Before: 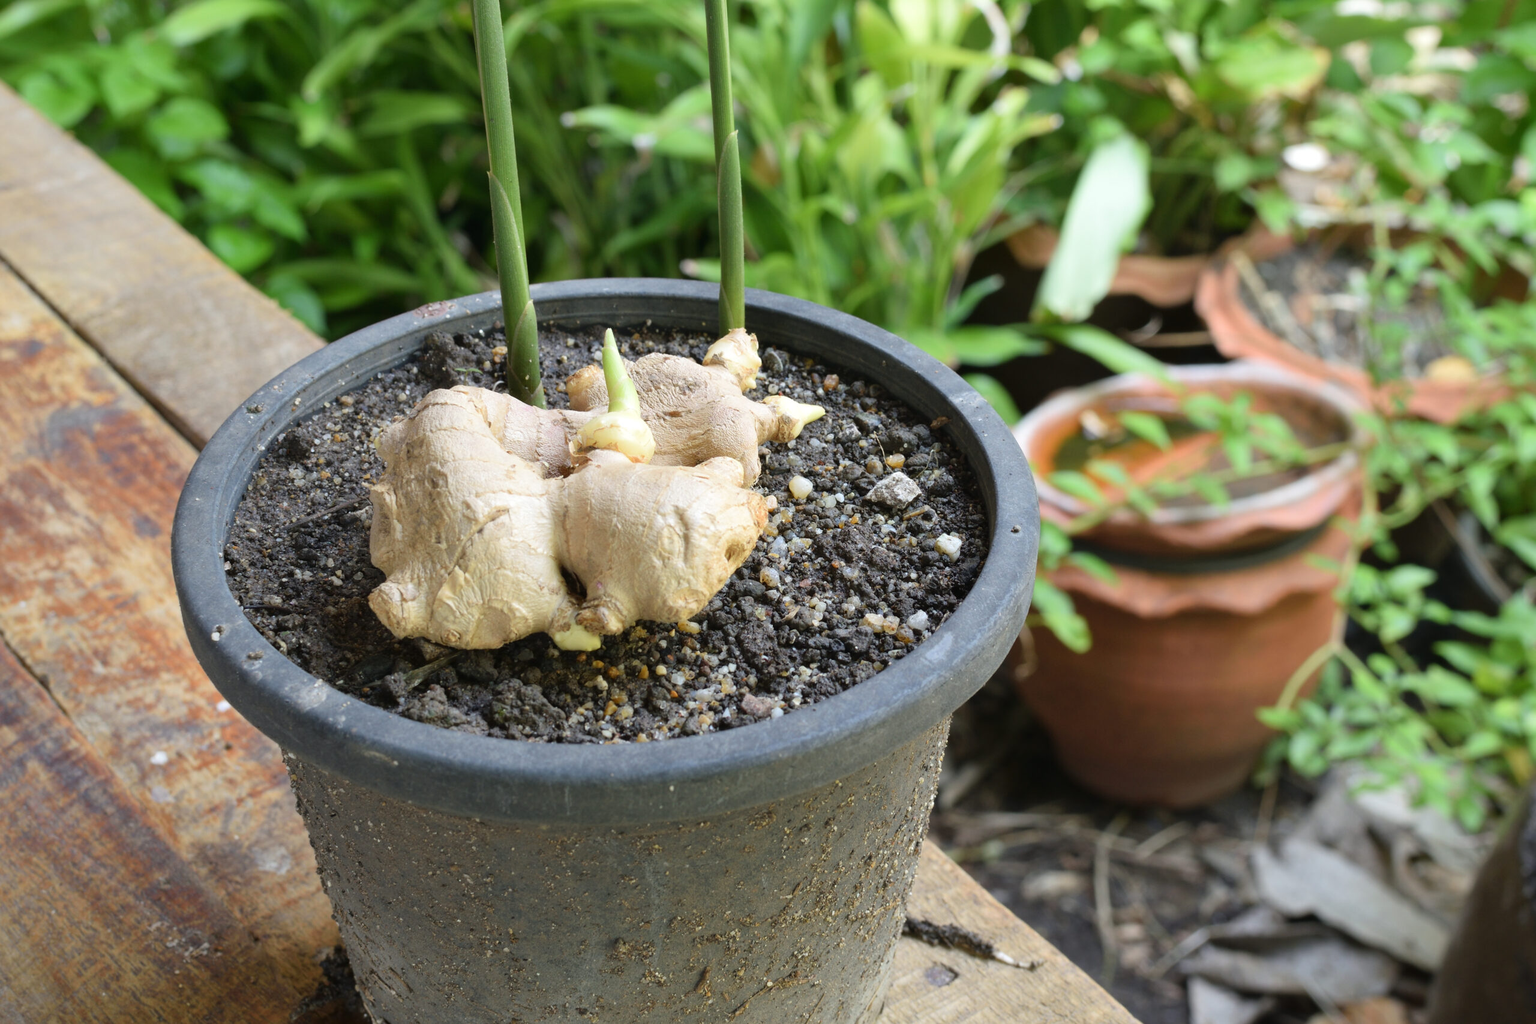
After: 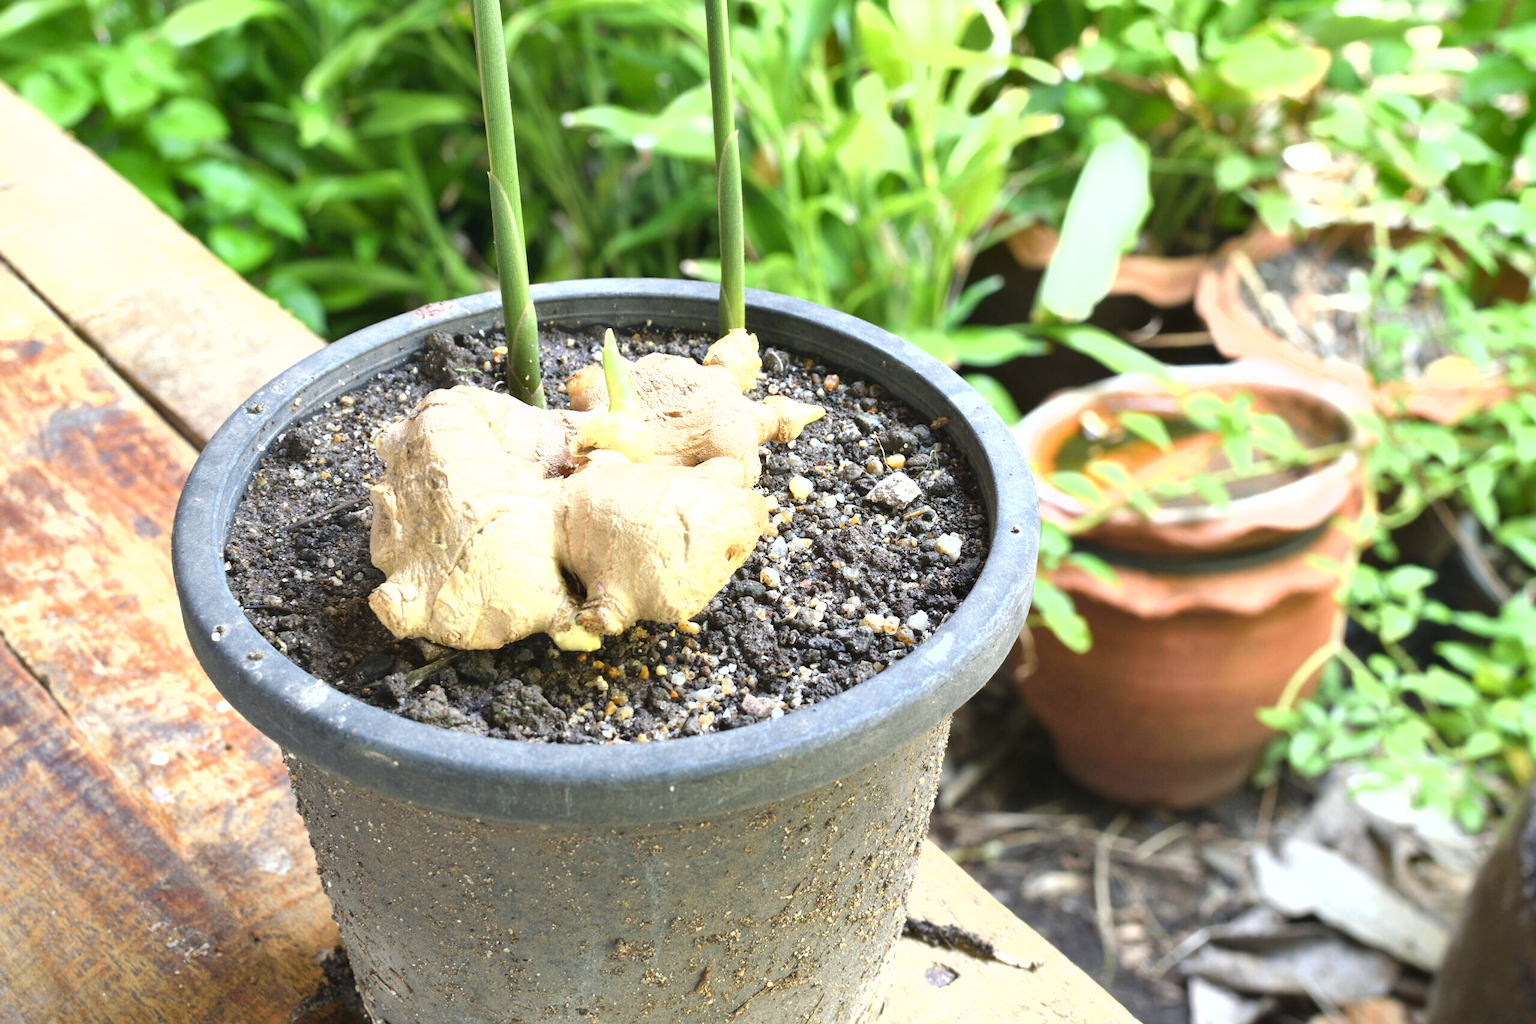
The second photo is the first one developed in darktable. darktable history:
exposure: exposure 1.16 EV, compensate exposure bias true, compensate highlight preservation false
shadows and highlights: radius 125.46, shadows 30.51, highlights -30.51, low approximation 0.01, soften with gaussian
